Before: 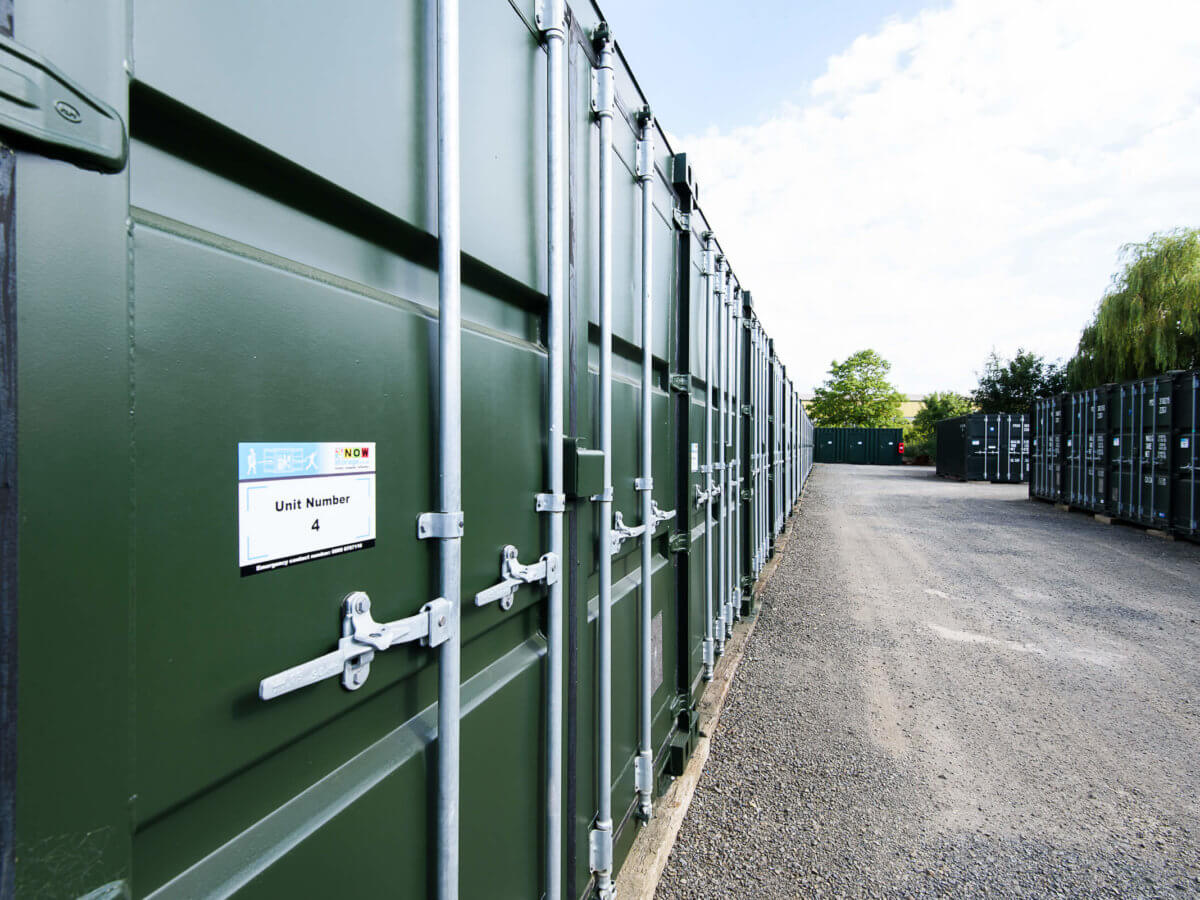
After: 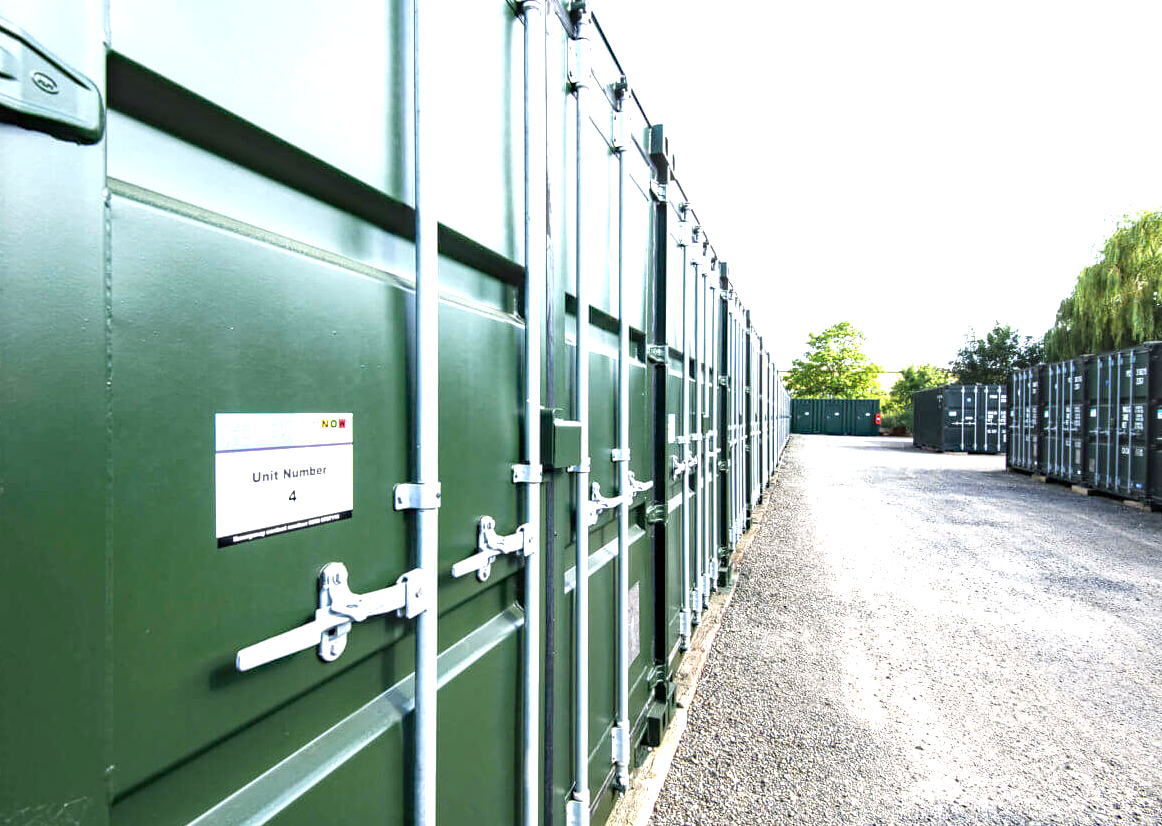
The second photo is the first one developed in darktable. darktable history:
crop: left 1.964%, top 3.251%, right 1.122%, bottom 4.933%
haze removal: compatibility mode true, adaptive false
exposure: exposure 1.2 EV, compensate highlight preservation false
local contrast: on, module defaults
